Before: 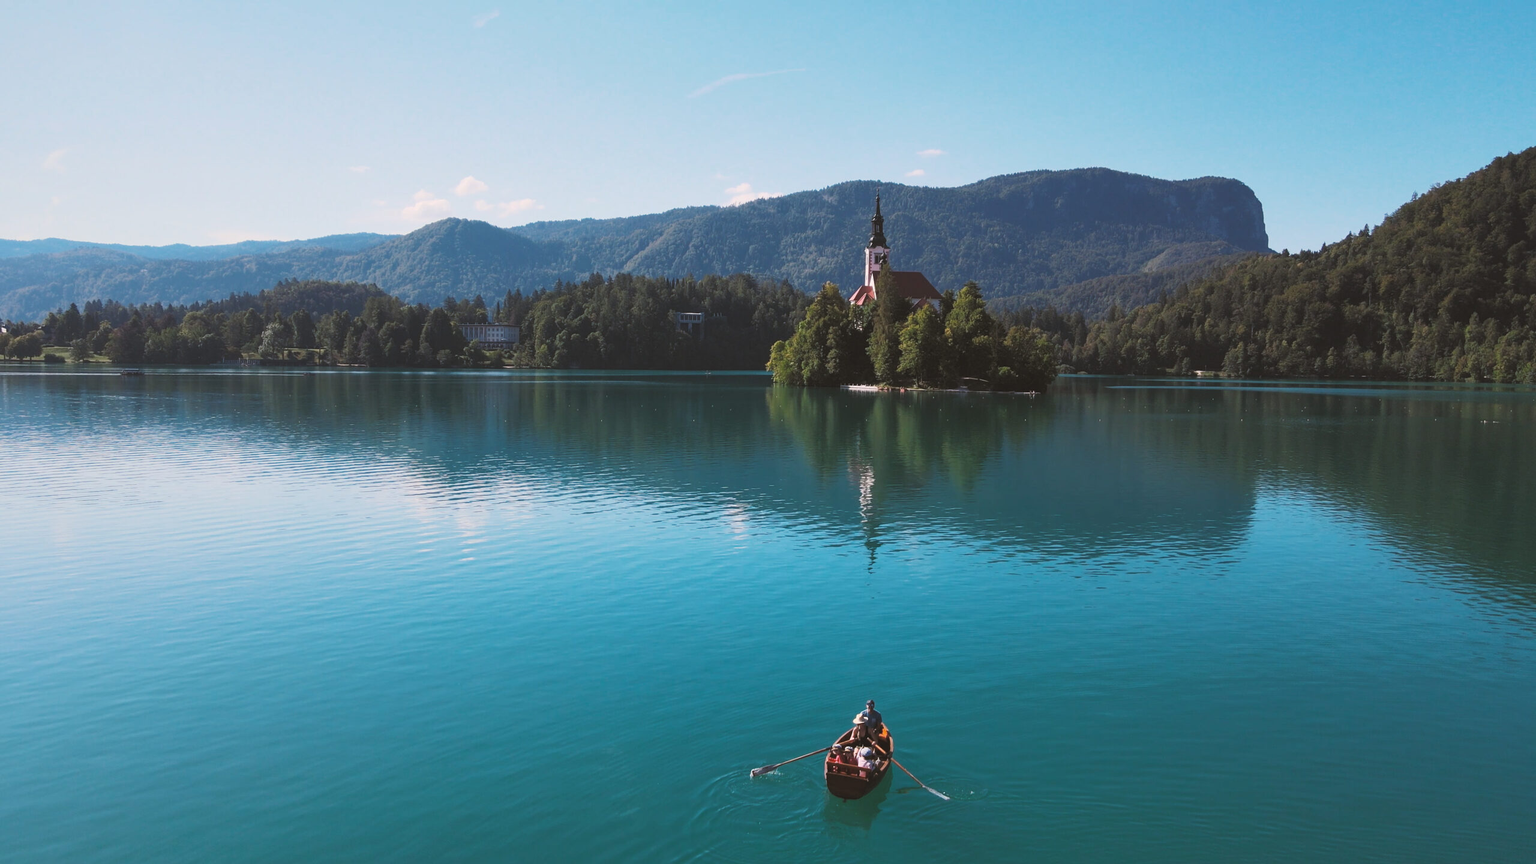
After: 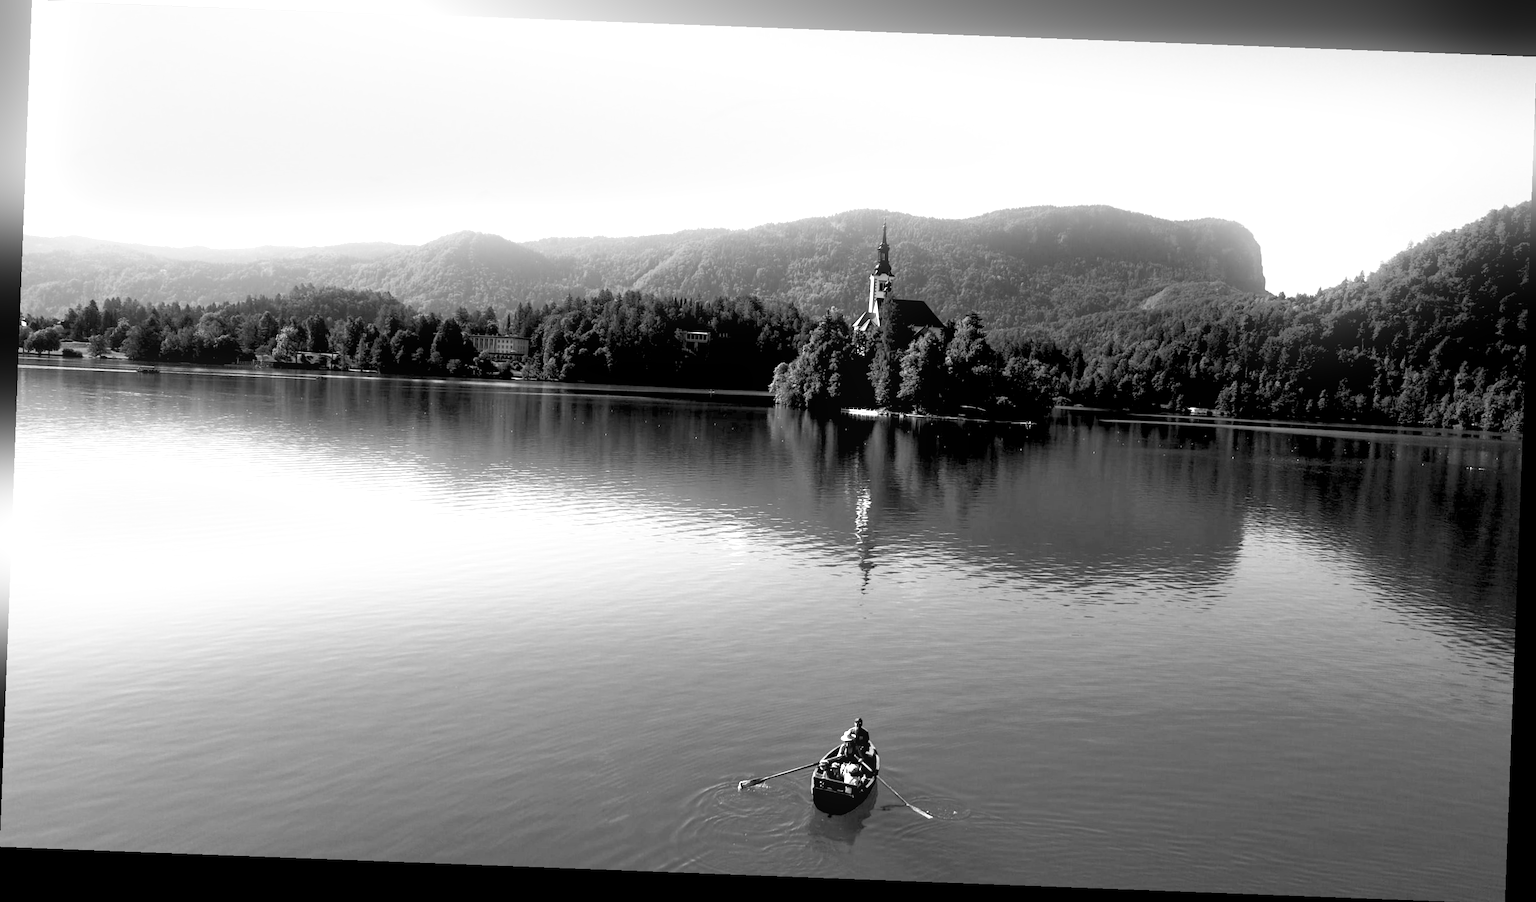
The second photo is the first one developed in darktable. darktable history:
exposure: black level correction 0.035, exposure 0.9 EV, compensate highlight preservation false
rotate and perspective: rotation 2.17°, automatic cropping off
bloom: size 16%, threshold 98%, strength 20%
contrast brightness saturation: saturation -1
